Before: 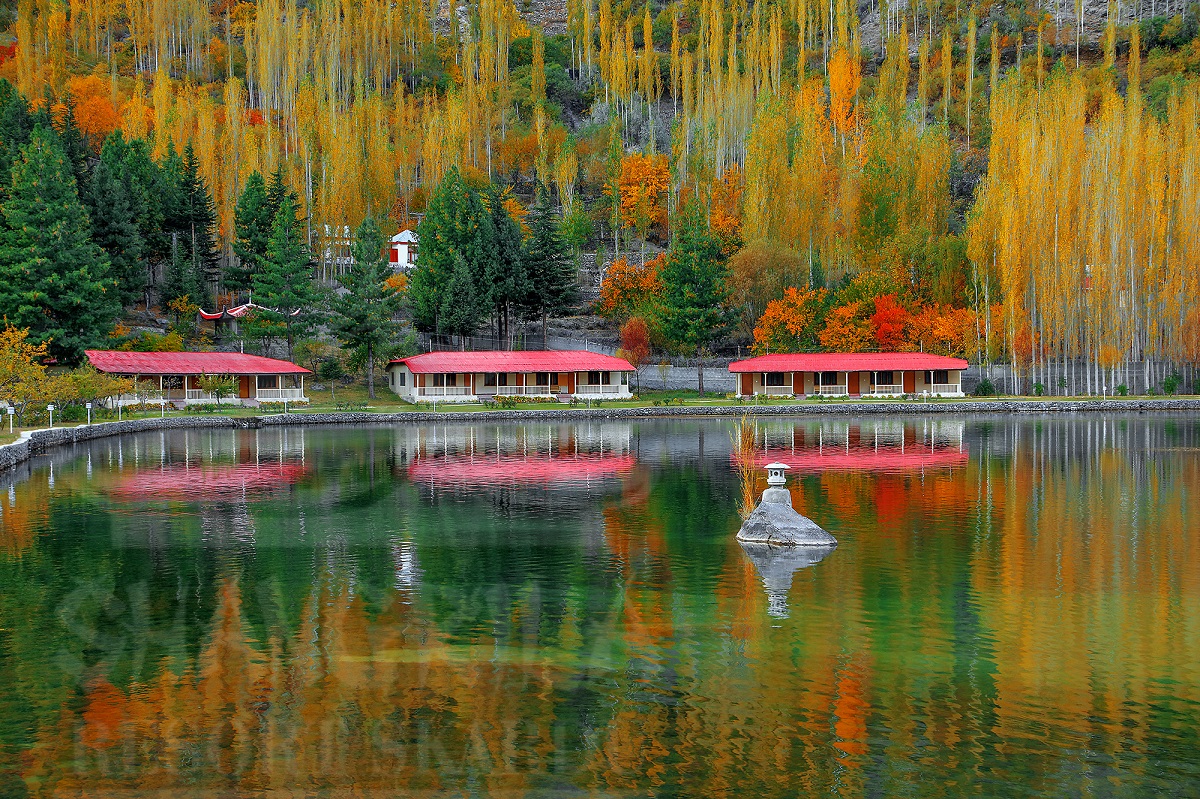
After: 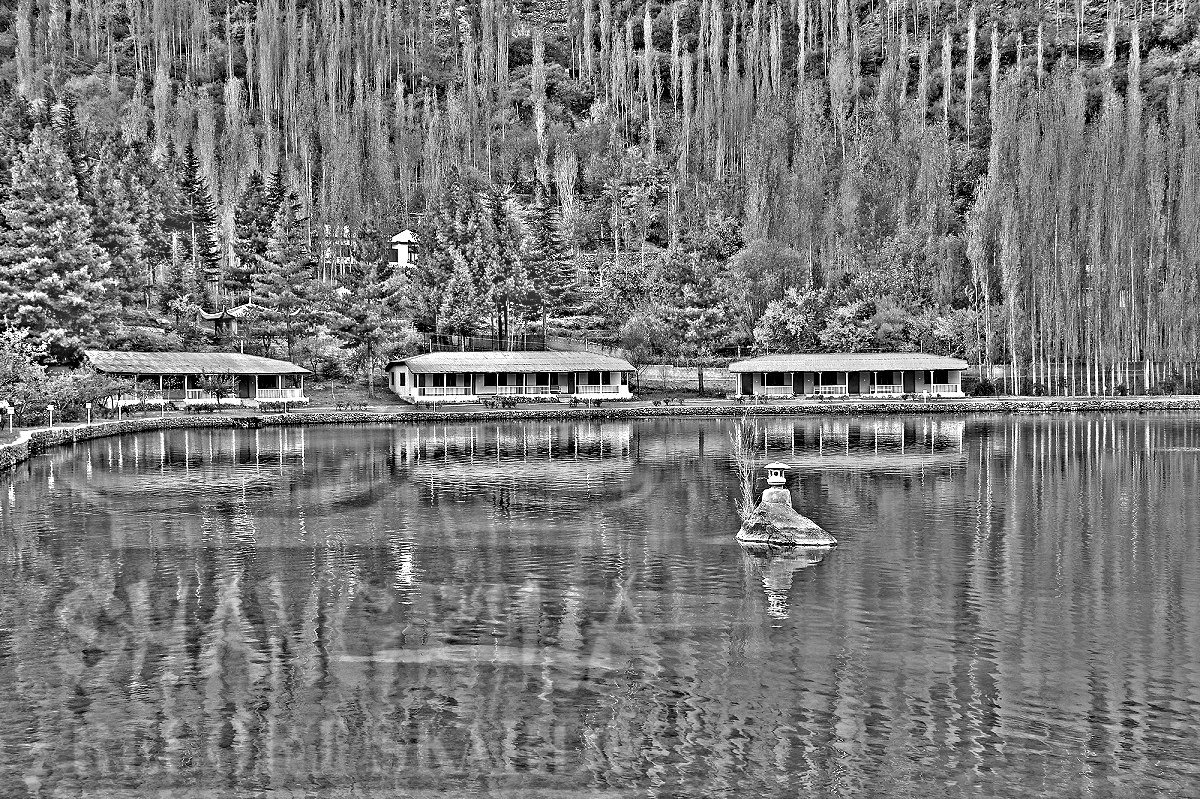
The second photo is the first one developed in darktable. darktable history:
contrast brightness saturation: saturation -0.17
highpass: on, module defaults
exposure: black level correction 0, exposure 0.5 EV, compensate highlight preservation false
